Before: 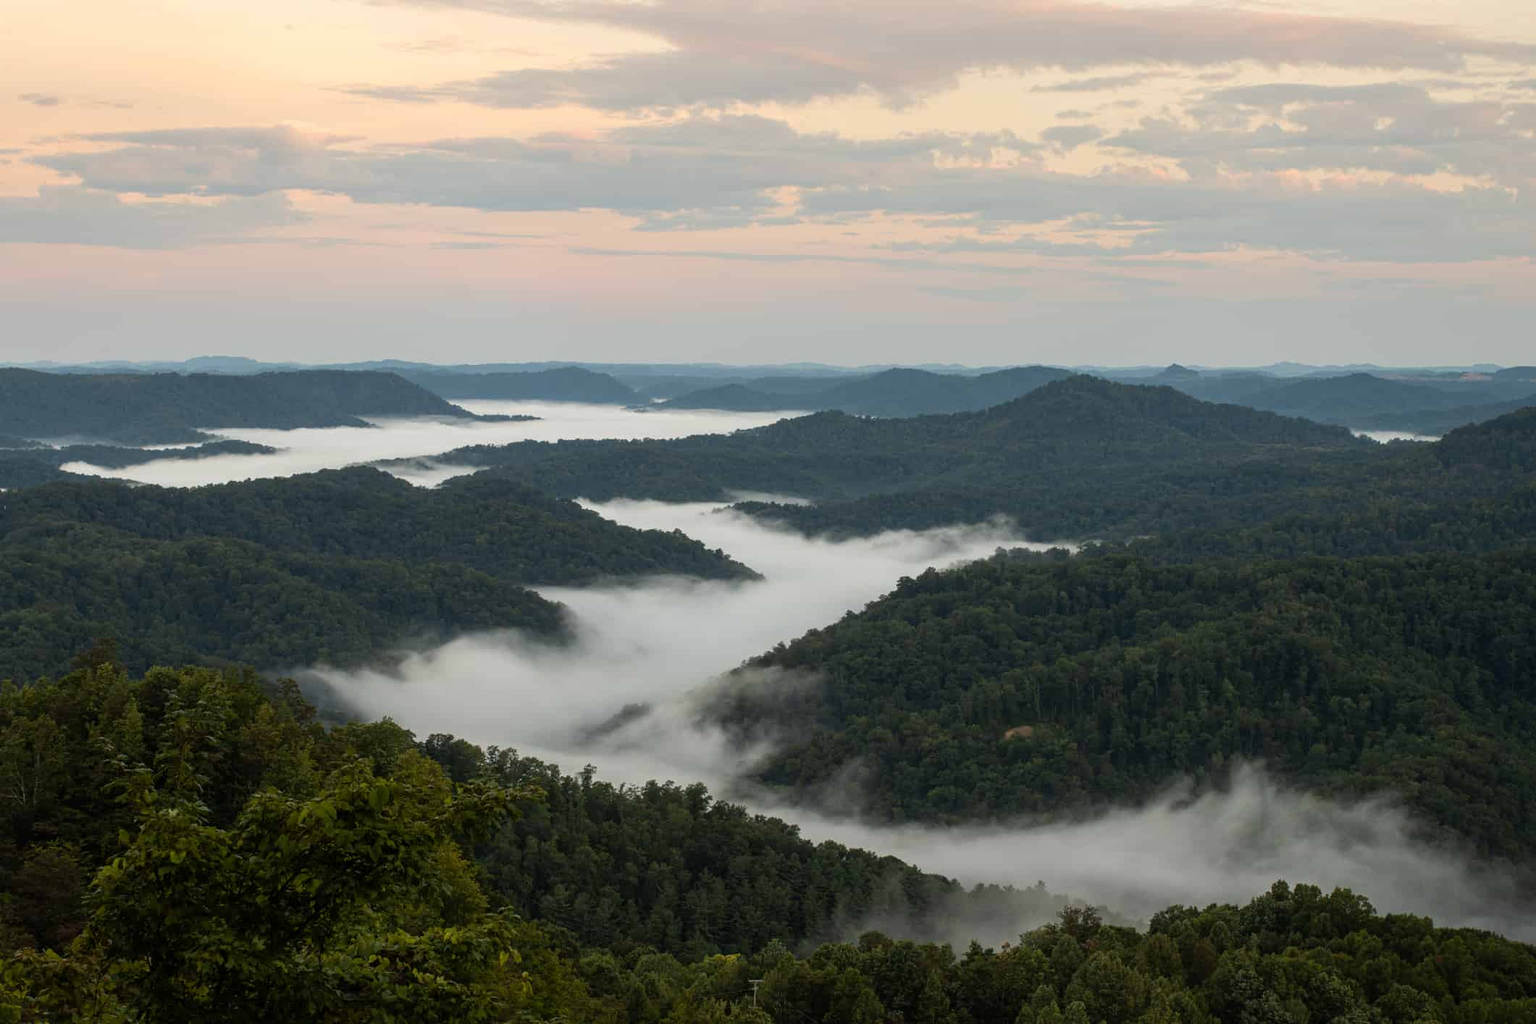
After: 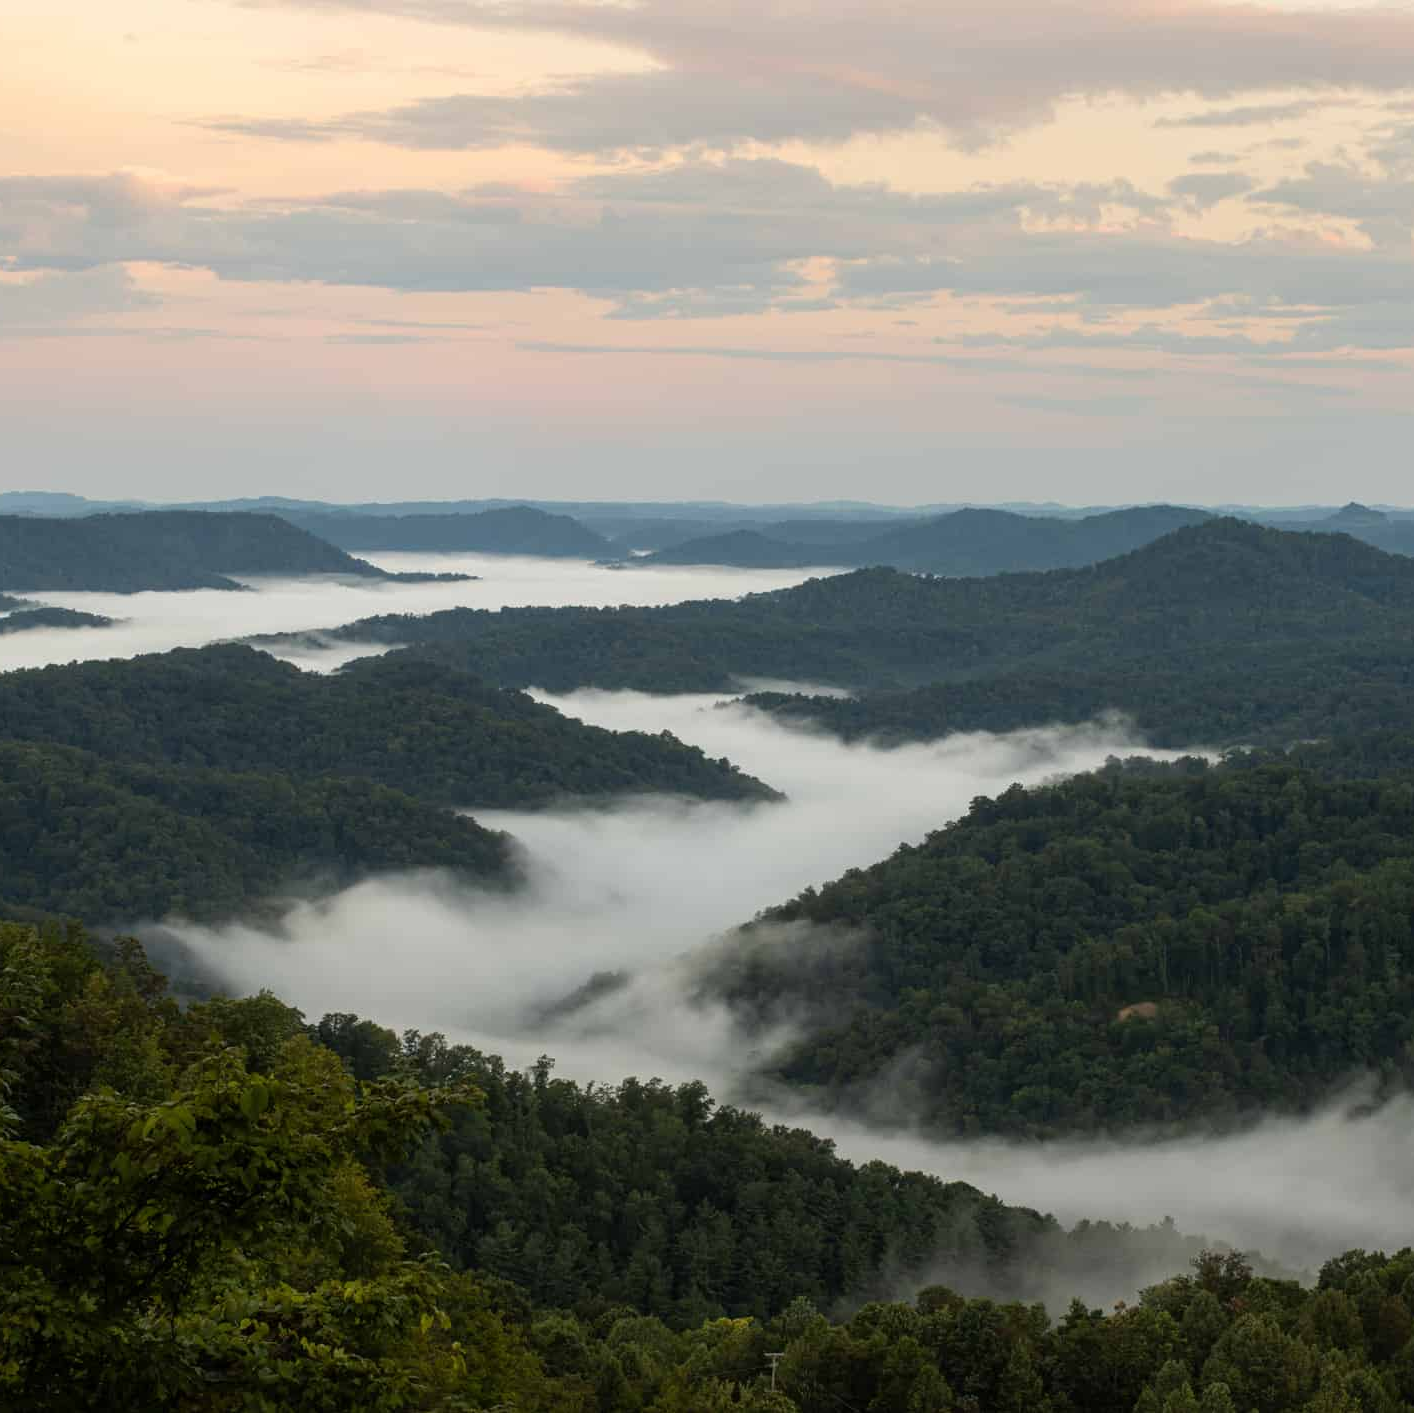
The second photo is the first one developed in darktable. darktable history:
crop and rotate: left 12.715%, right 20.582%
